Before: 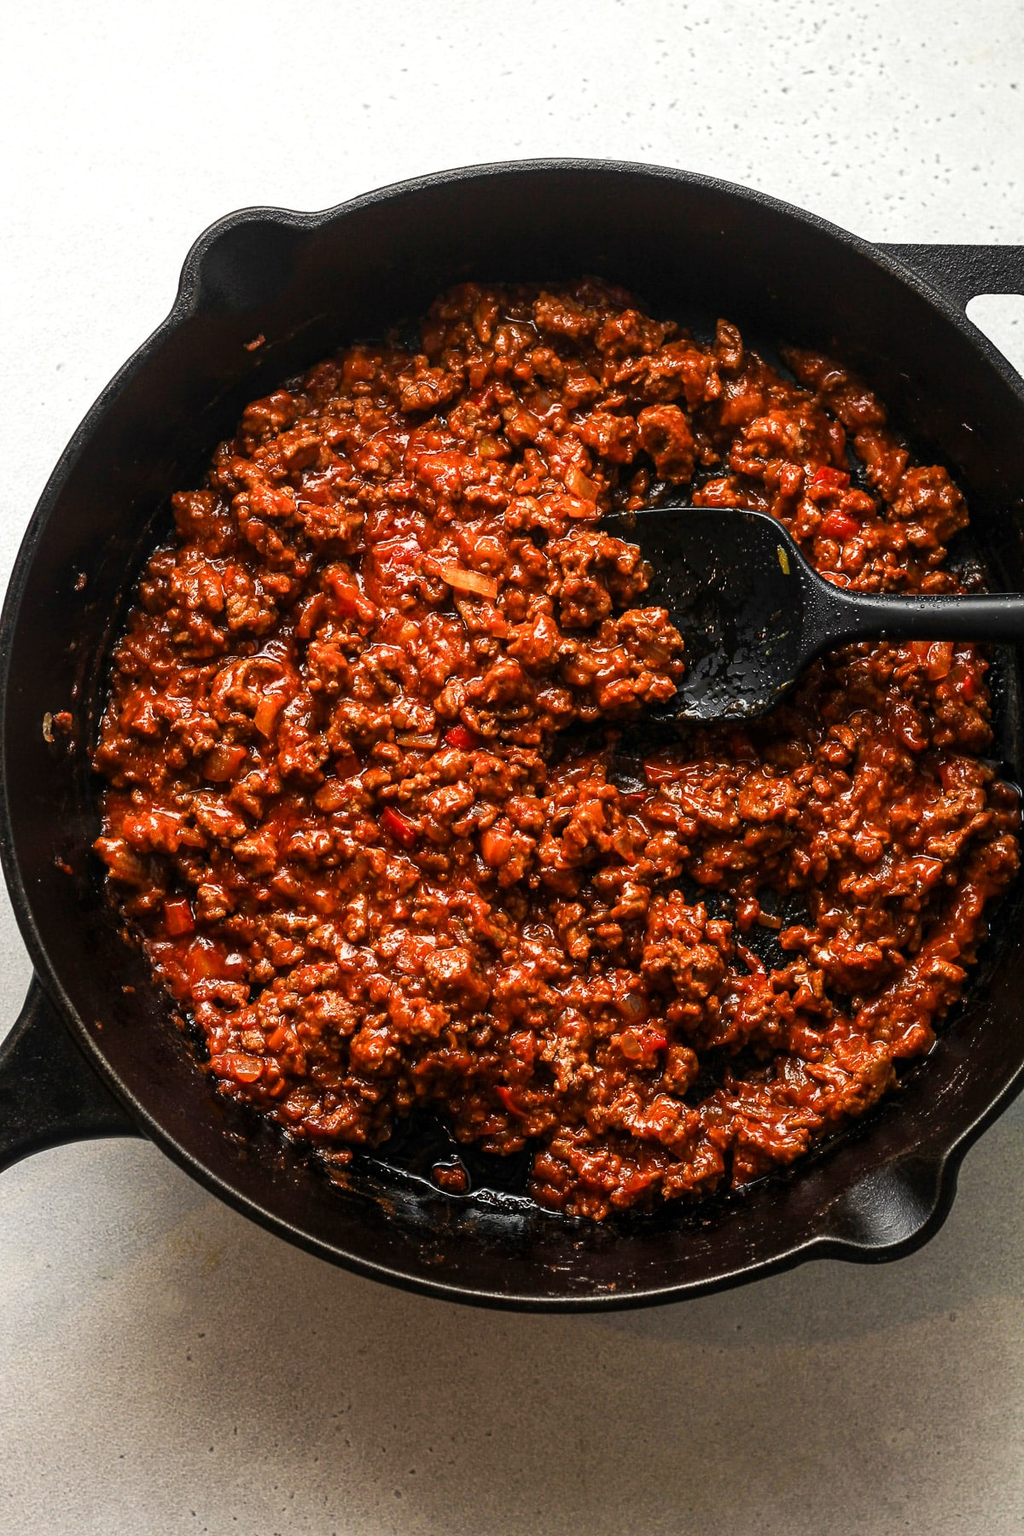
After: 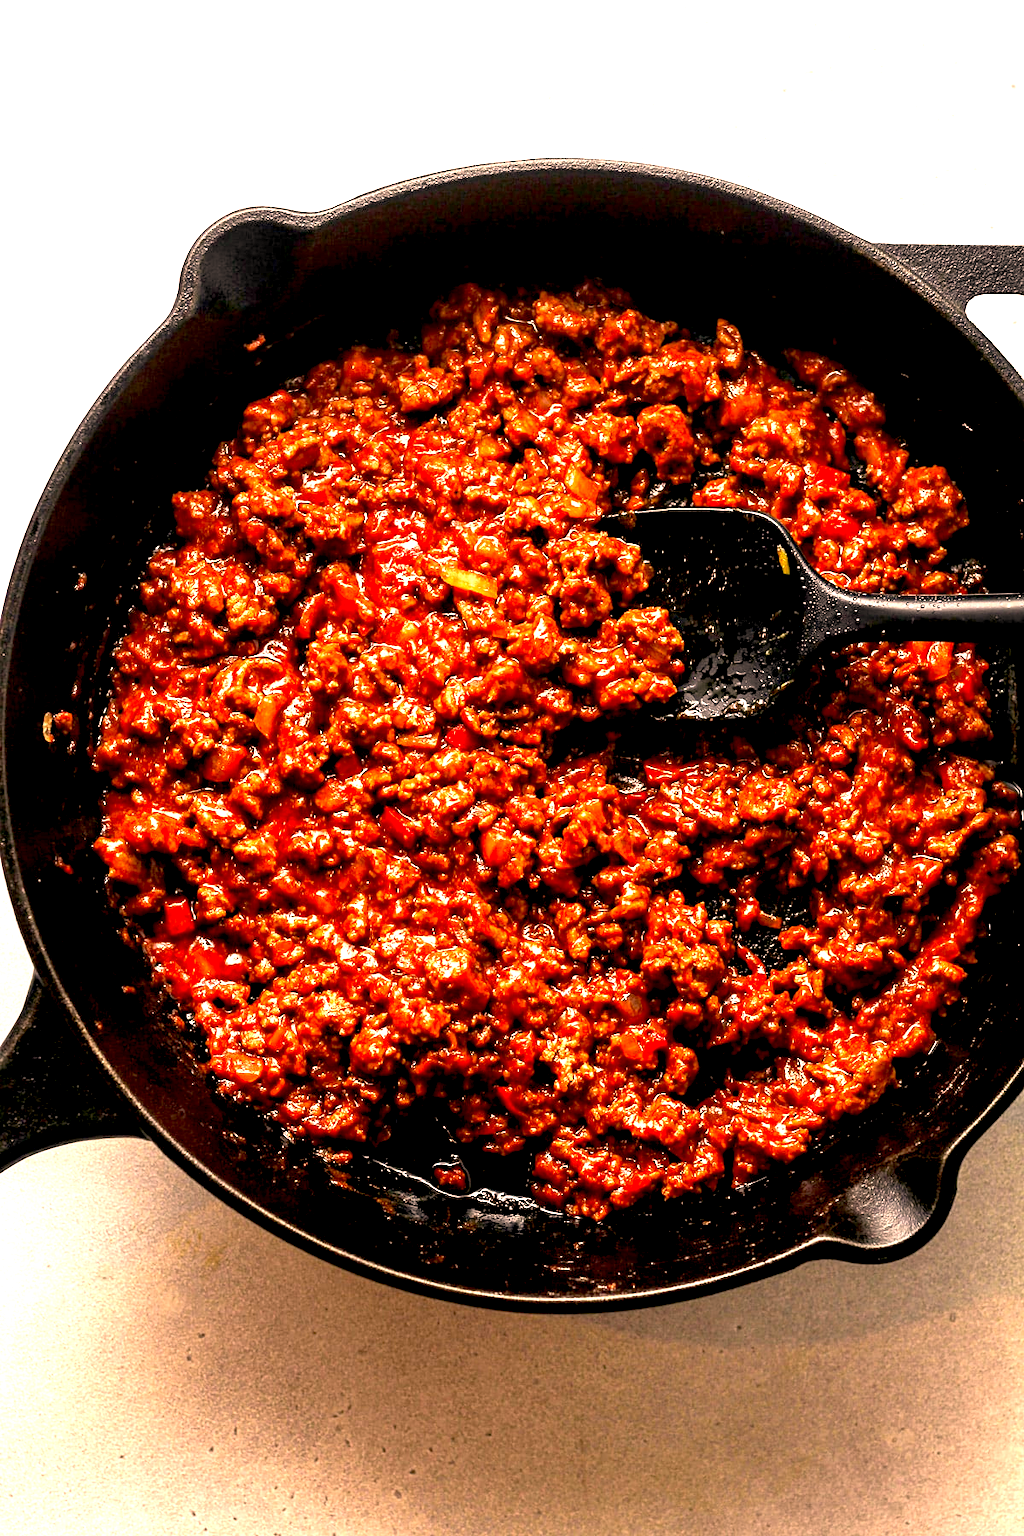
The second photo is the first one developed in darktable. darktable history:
color correction: highlights a* 17.88, highlights b* 18.79
exposure: black level correction 0.009, exposure 1.425 EV, compensate highlight preservation false
